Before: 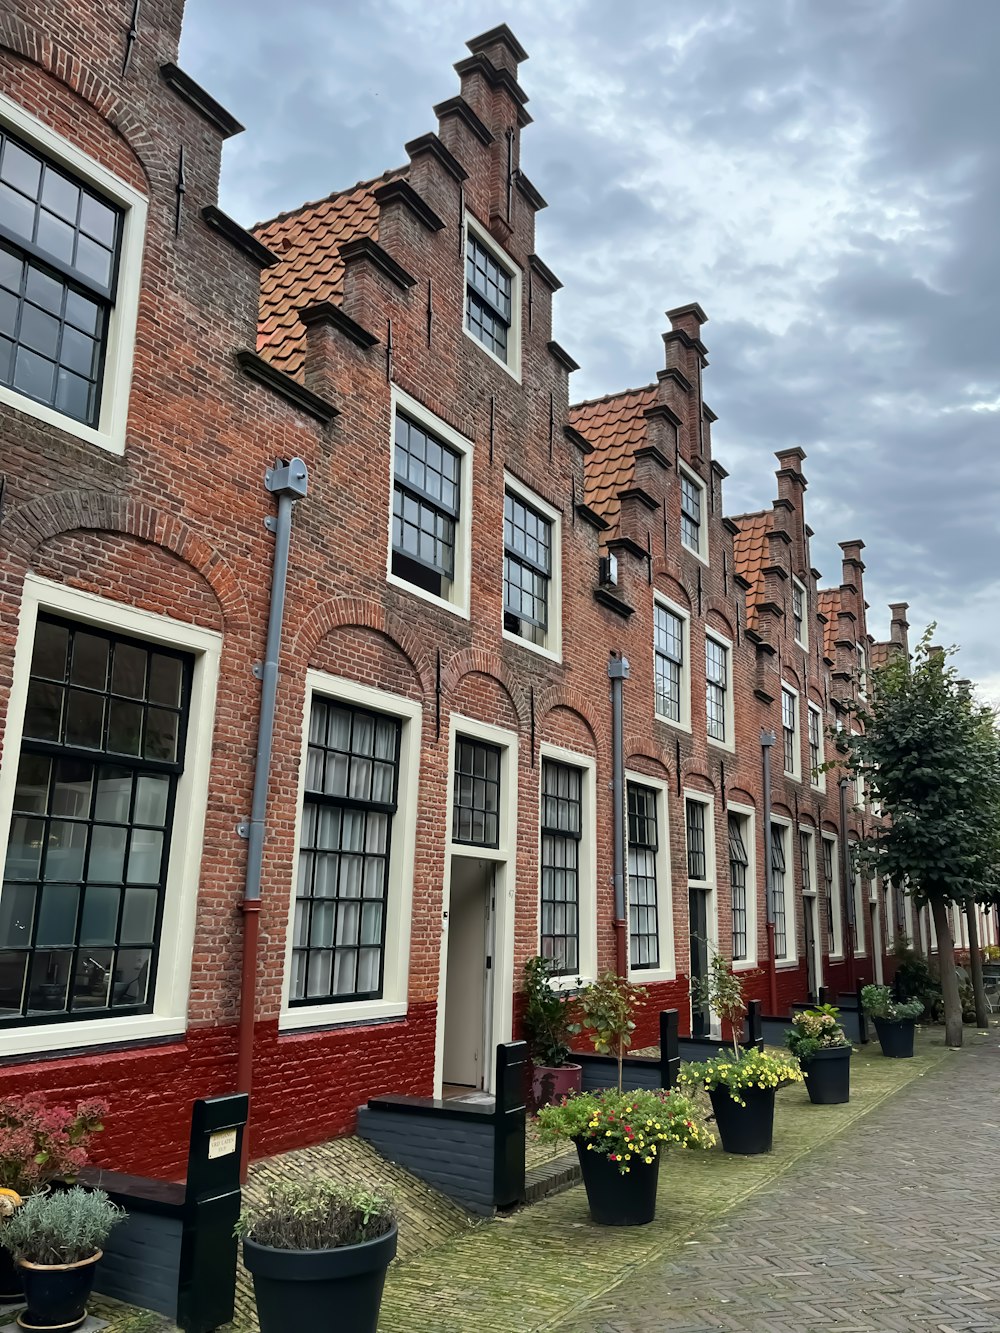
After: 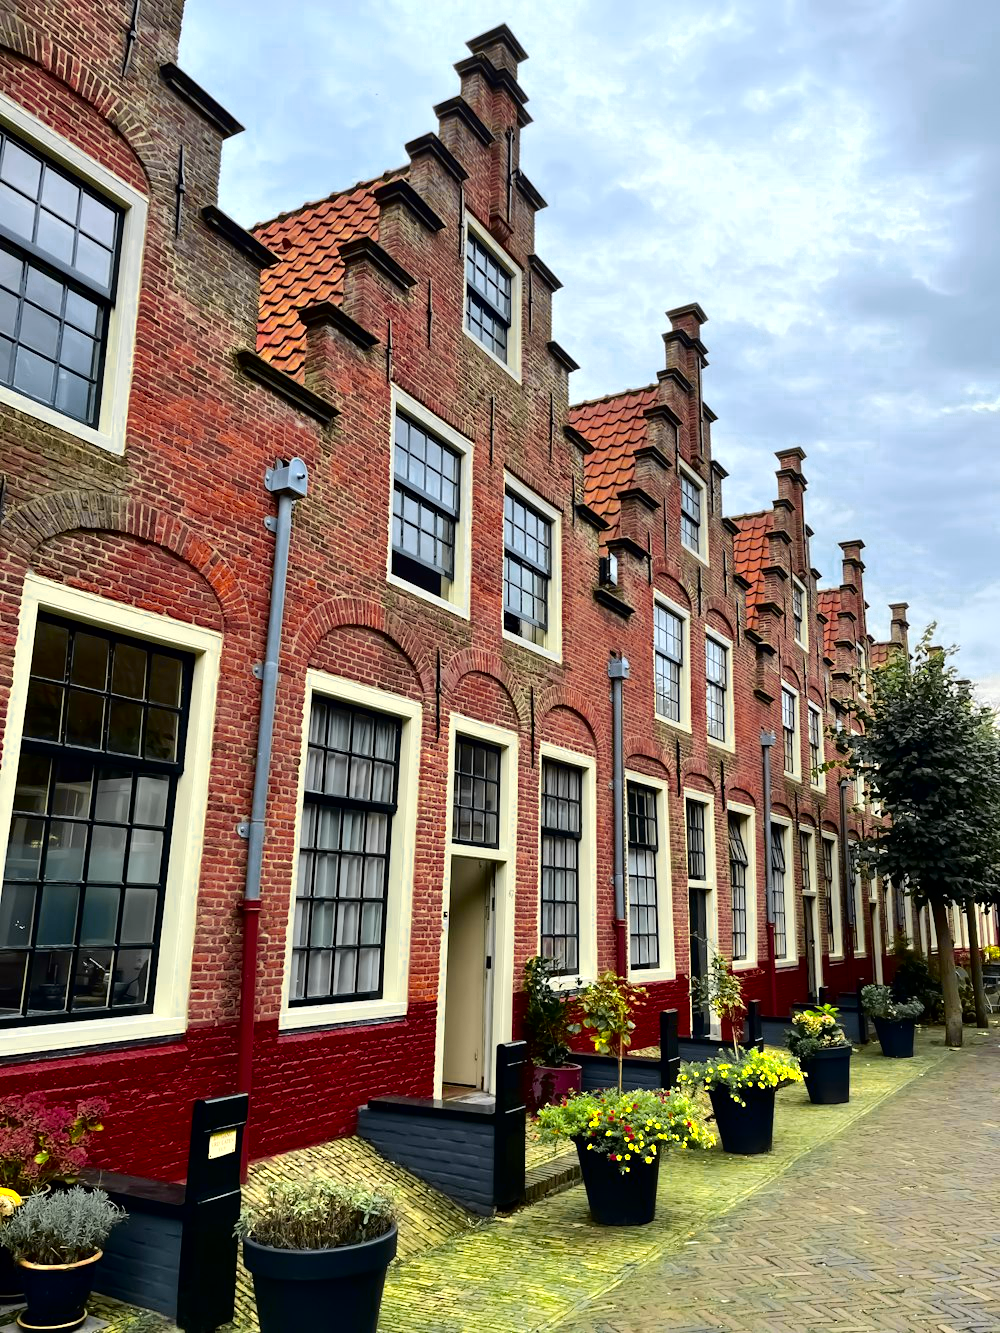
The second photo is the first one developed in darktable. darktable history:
color zones: curves: ch0 [(0.004, 0.306) (0.107, 0.448) (0.252, 0.656) (0.41, 0.398) (0.595, 0.515) (0.768, 0.628)]; ch1 [(0.07, 0.323) (0.151, 0.452) (0.252, 0.608) (0.346, 0.221) (0.463, 0.189) (0.61, 0.368) (0.735, 0.395) (0.921, 0.412)]; ch2 [(0, 0.476) (0.132, 0.512) (0.243, 0.512) (0.397, 0.48) (0.522, 0.376) (0.634, 0.536) (0.761, 0.46)]
color correction: highlights b* -0.012, saturation 2.15
tone curve: curves: ch0 [(0.003, 0) (0.066, 0.017) (0.163, 0.09) (0.264, 0.238) (0.395, 0.421) (0.517, 0.575) (0.633, 0.687) (0.791, 0.814) (1, 1)]; ch1 [(0, 0) (0.149, 0.17) (0.327, 0.339) (0.39, 0.403) (0.456, 0.463) (0.501, 0.502) (0.512, 0.507) (0.53, 0.533) (0.575, 0.592) (0.671, 0.655) (0.729, 0.679) (1, 1)]; ch2 [(0, 0) (0.337, 0.382) (0.464, 0.47) (0.501, 0.502) (0.527, 0.532) (0.563, 0.555) (0.615, 0.61) (0.663, 0.68) (1, 1)], color space Lab, independent channels, preserve colors none
